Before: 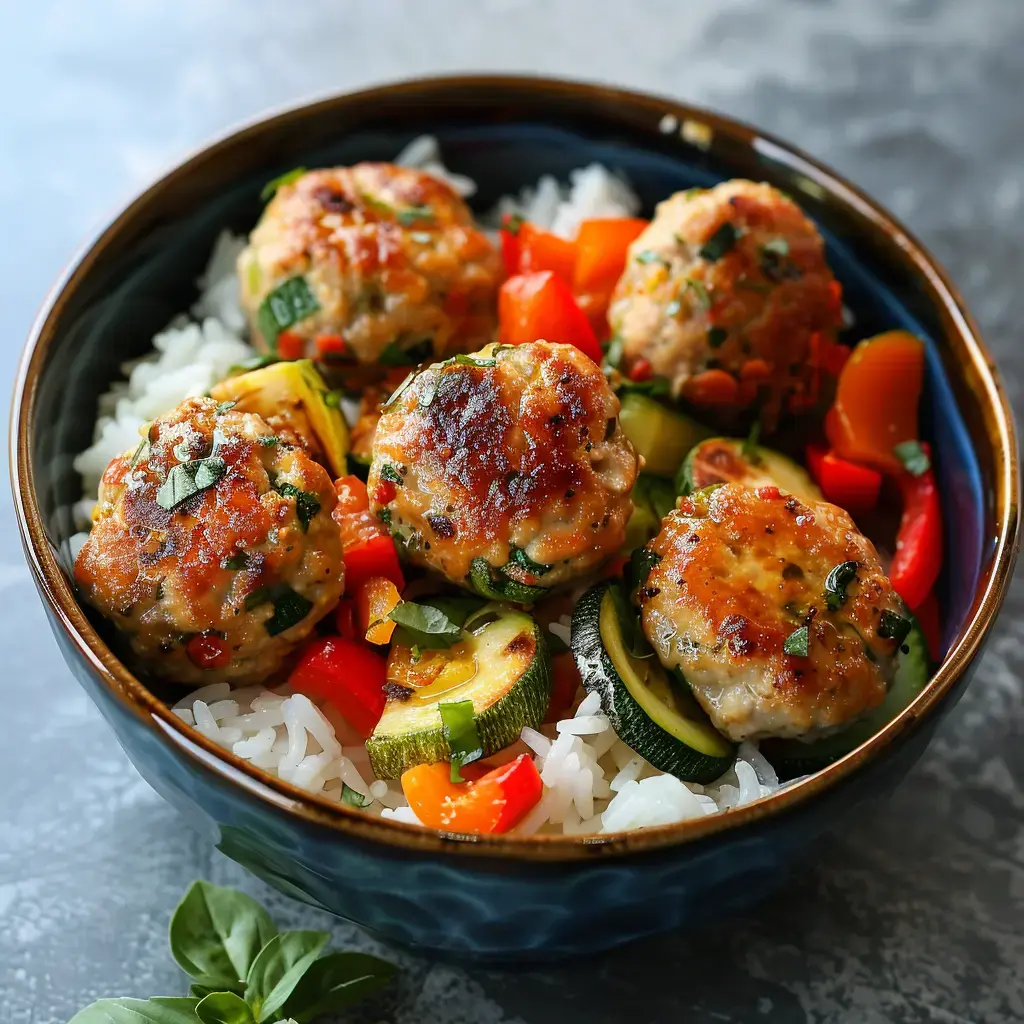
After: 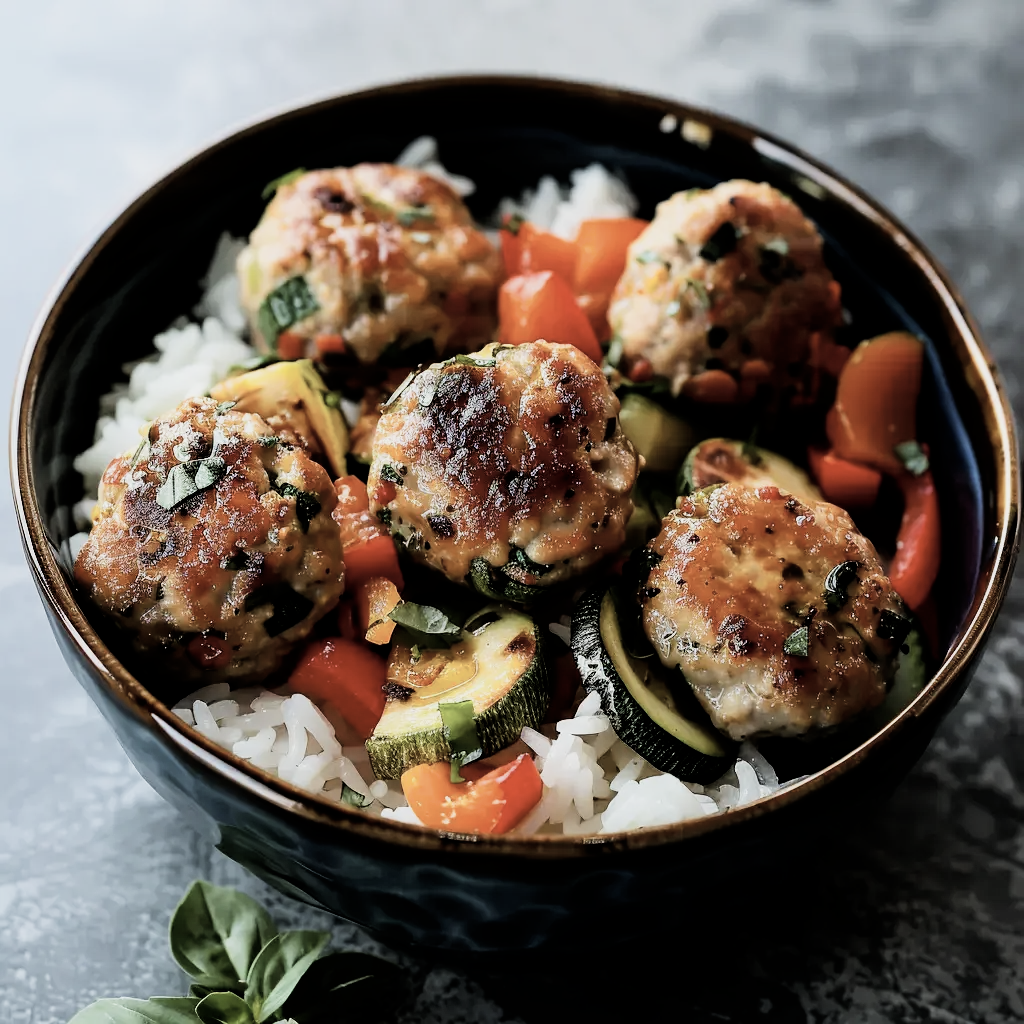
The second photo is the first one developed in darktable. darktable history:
contrast brightness saturation: contrast 0.1, saturation -0.36
filmic rgb: black relative exposure -5 EV, white relative exposure 3.5 EV, hardness 3.19, contrast 1.4, highlights saturation mix -50%
